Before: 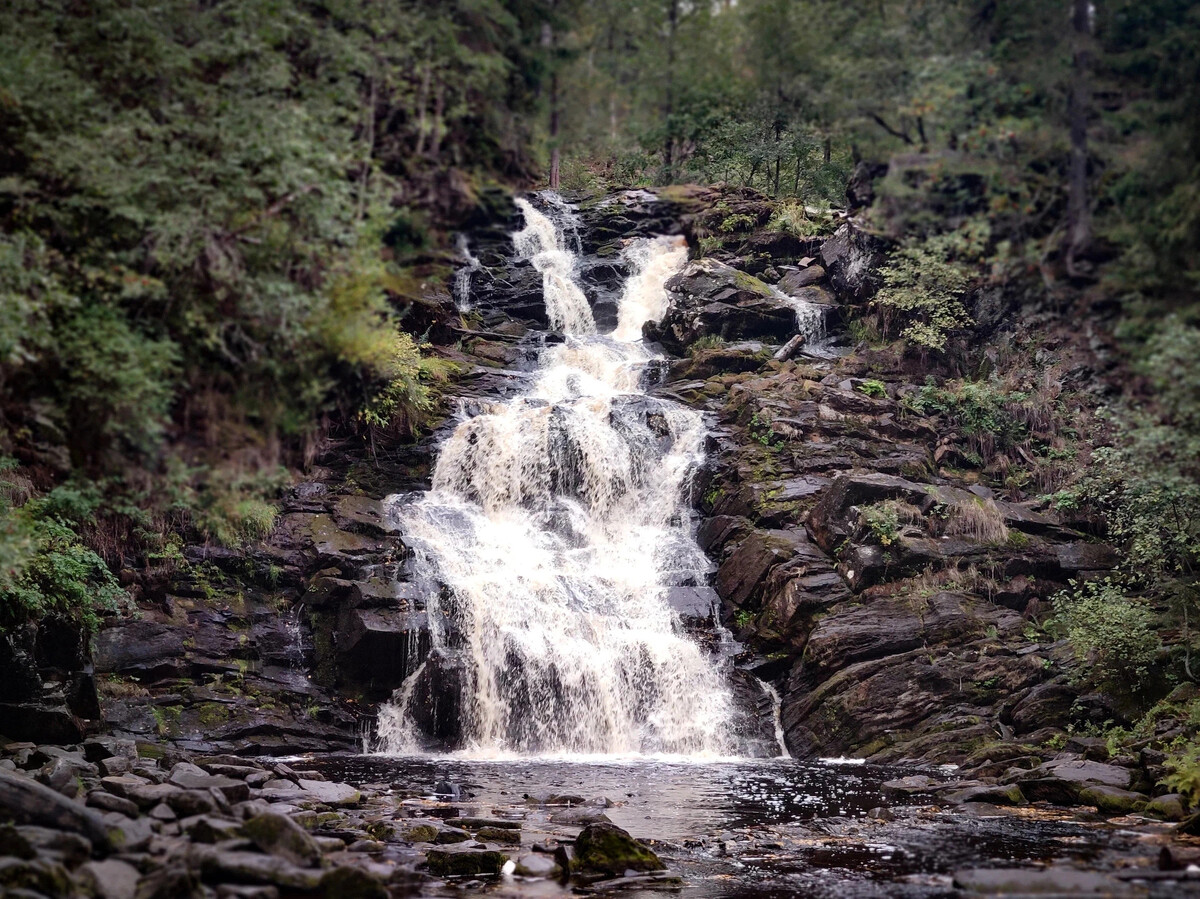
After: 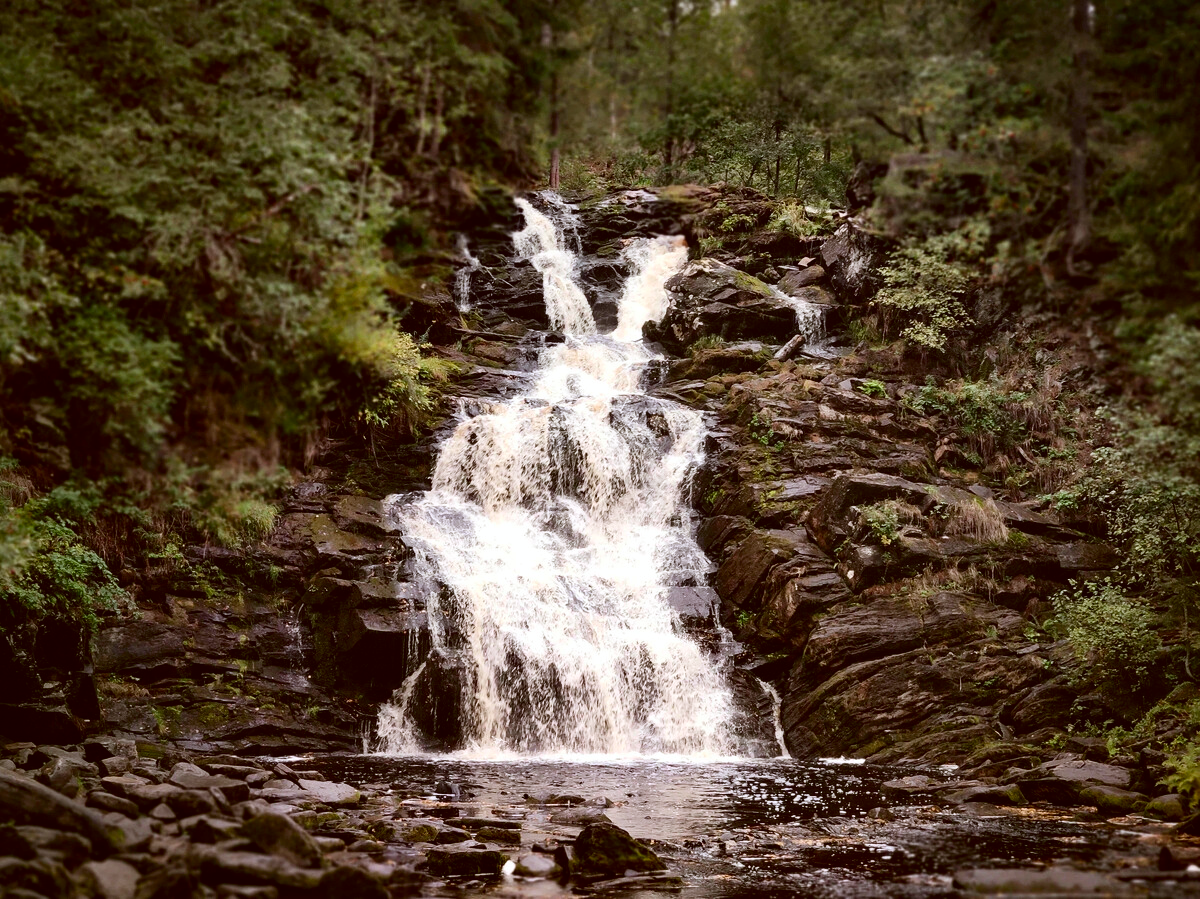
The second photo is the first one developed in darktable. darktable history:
color correction: highlights a* -0.397, highlights b* 0.17, shadows a* 4.9, shadows b* 20.36
contrast brightness saturation: contrast 0.154, brightness -0.011, saturation 0.1
